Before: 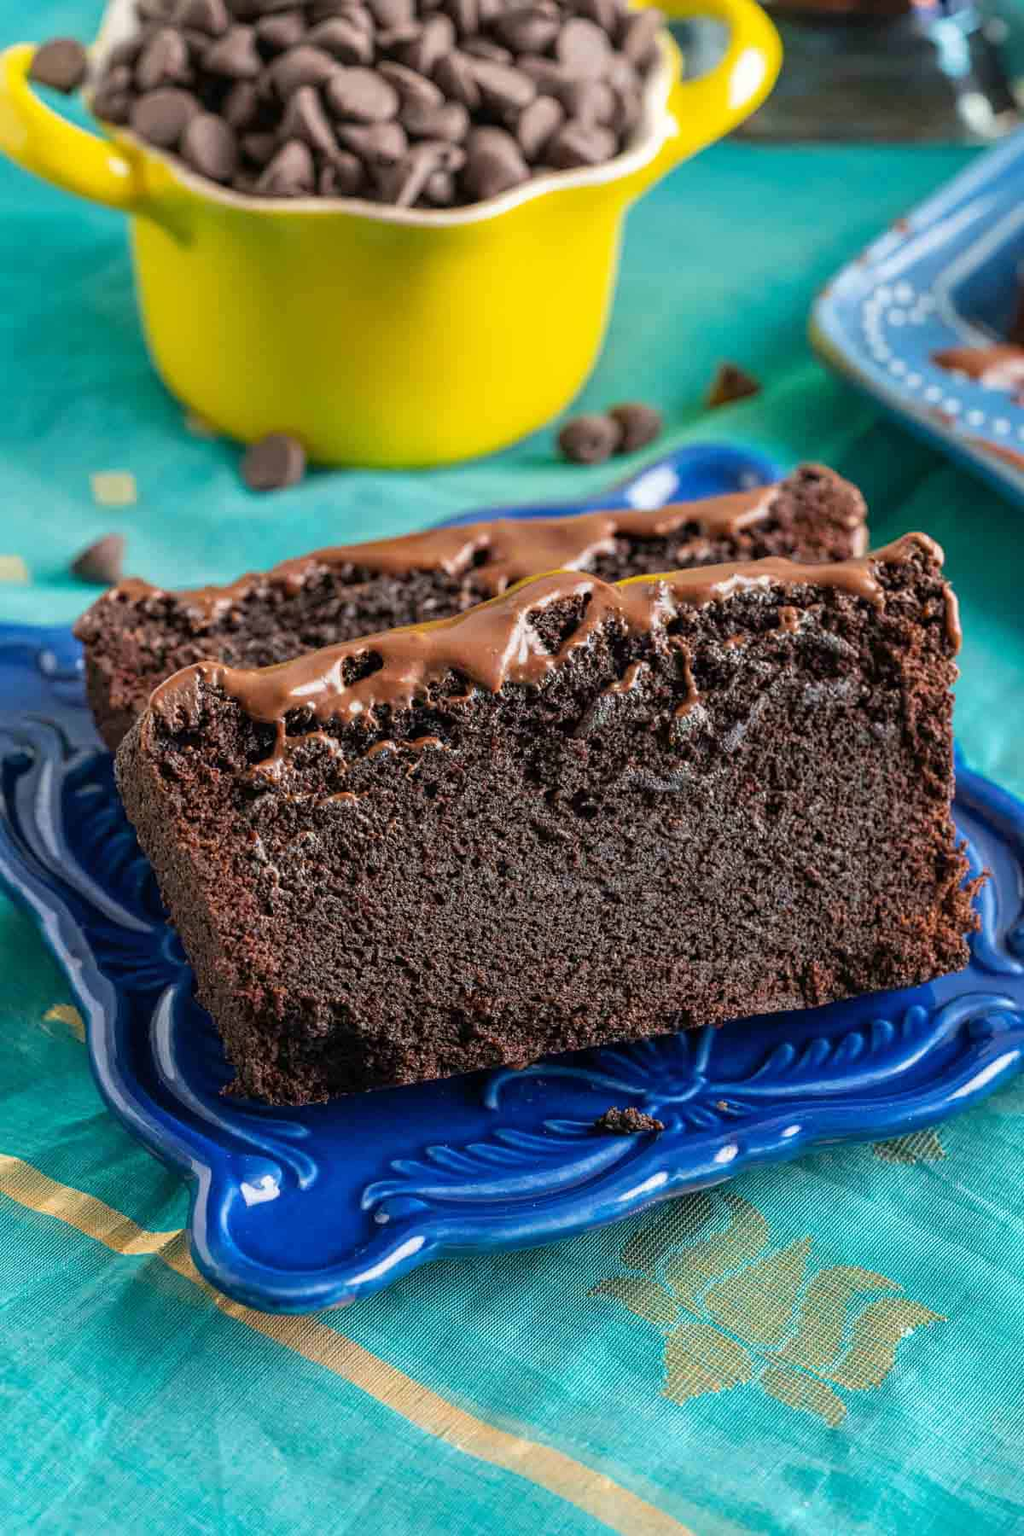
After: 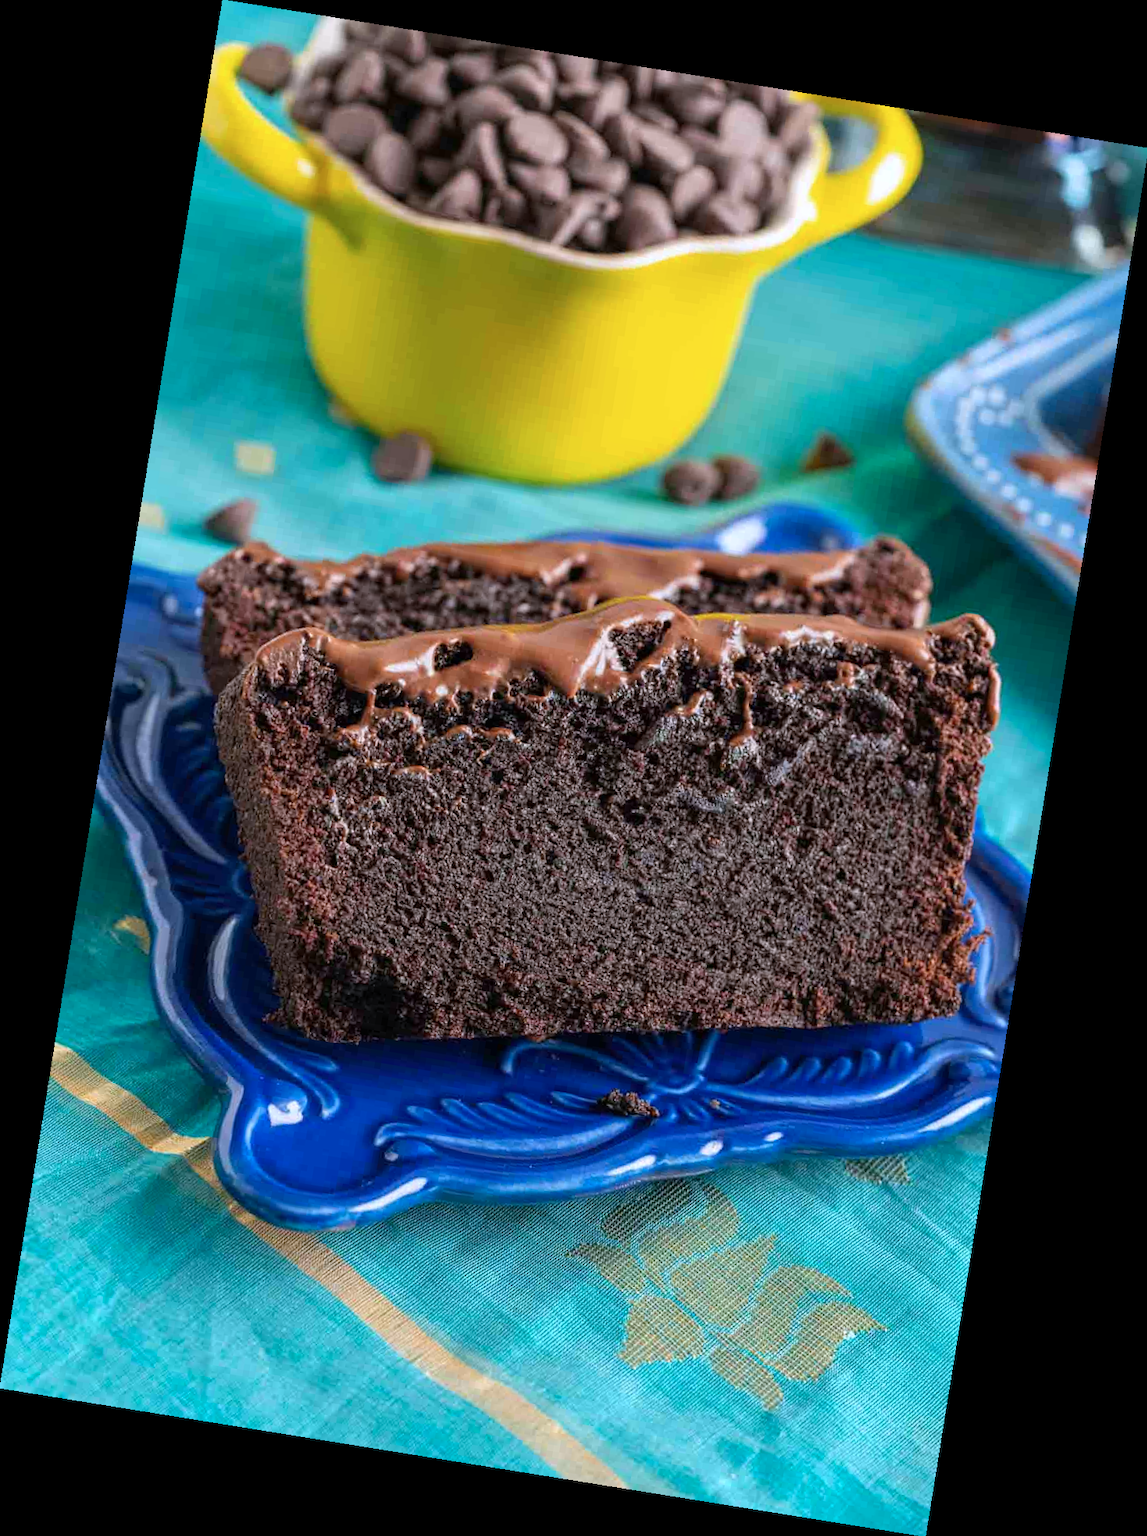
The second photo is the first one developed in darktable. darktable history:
rotate and perspective: rotation 9.12°, automatic cropping off
color calibration: illuminant as shot in camera, x 0.358, y 0.373, temperature 4628.91 K
white balance: emerald 1
